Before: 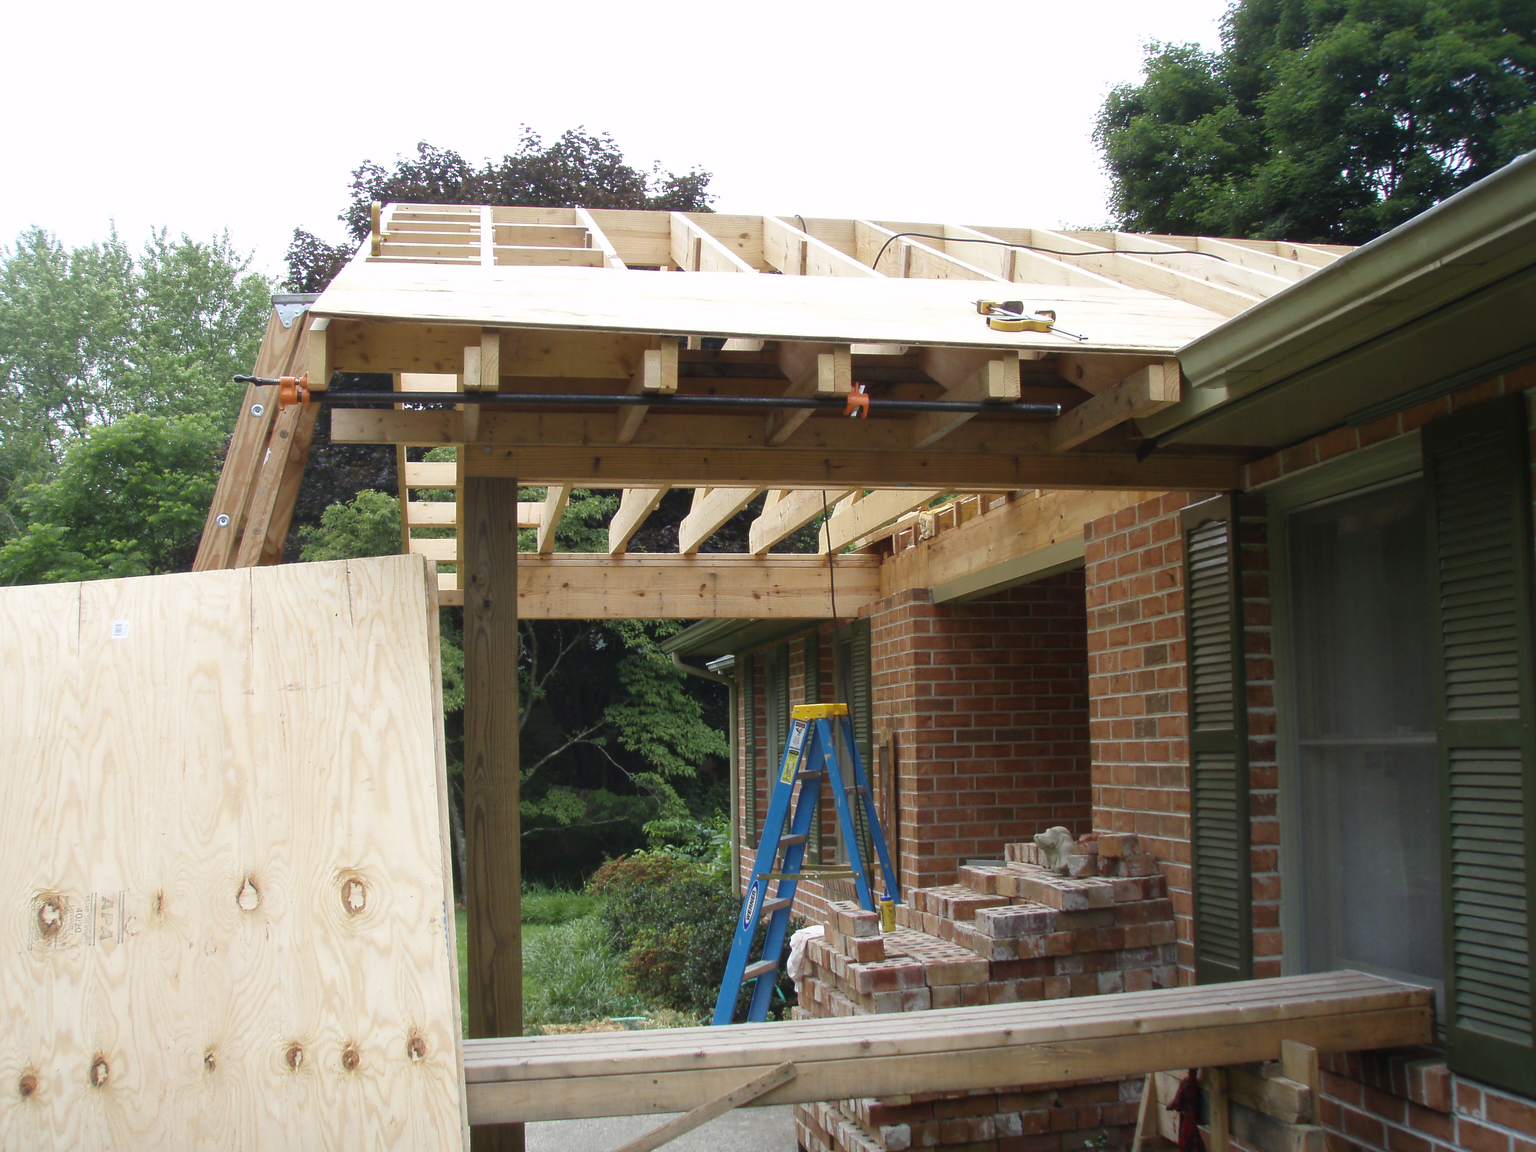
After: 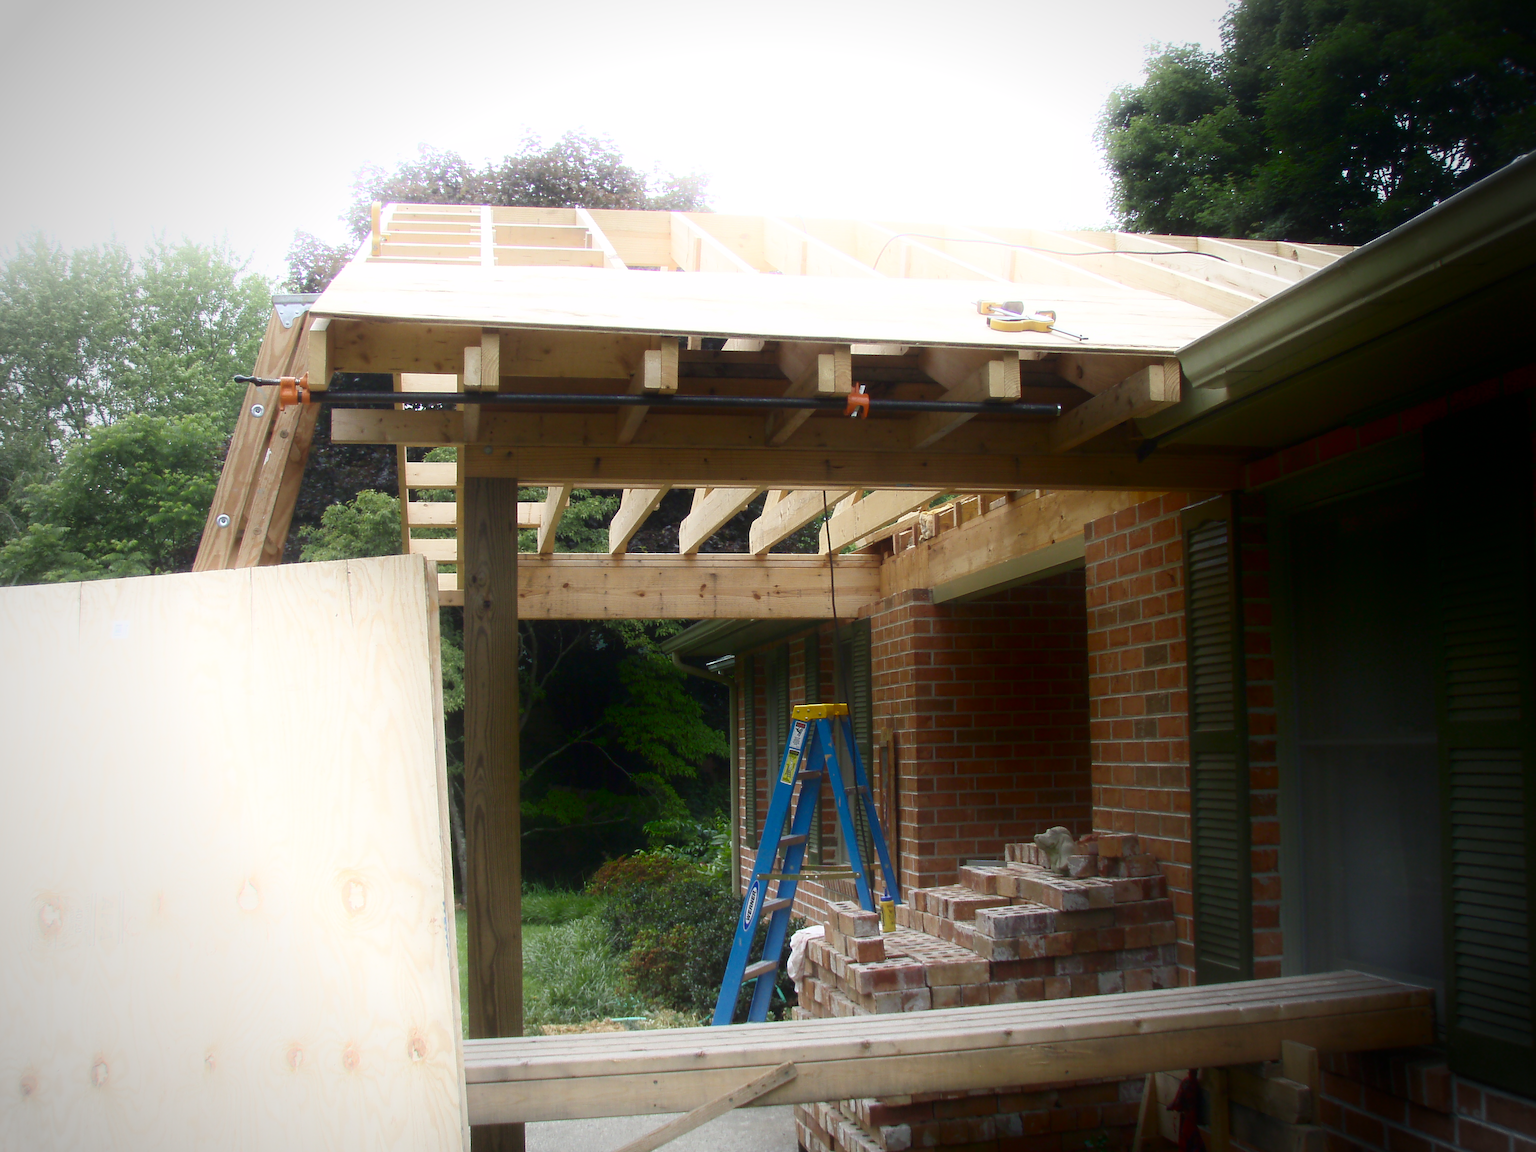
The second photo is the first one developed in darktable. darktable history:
shadows and highlights: shadows -89.79, highlights 88.33, highlights color adjustment 49.13%, soften with gaussian
vignetting: fall-off start 74.82%, width/height ratio 1.088
